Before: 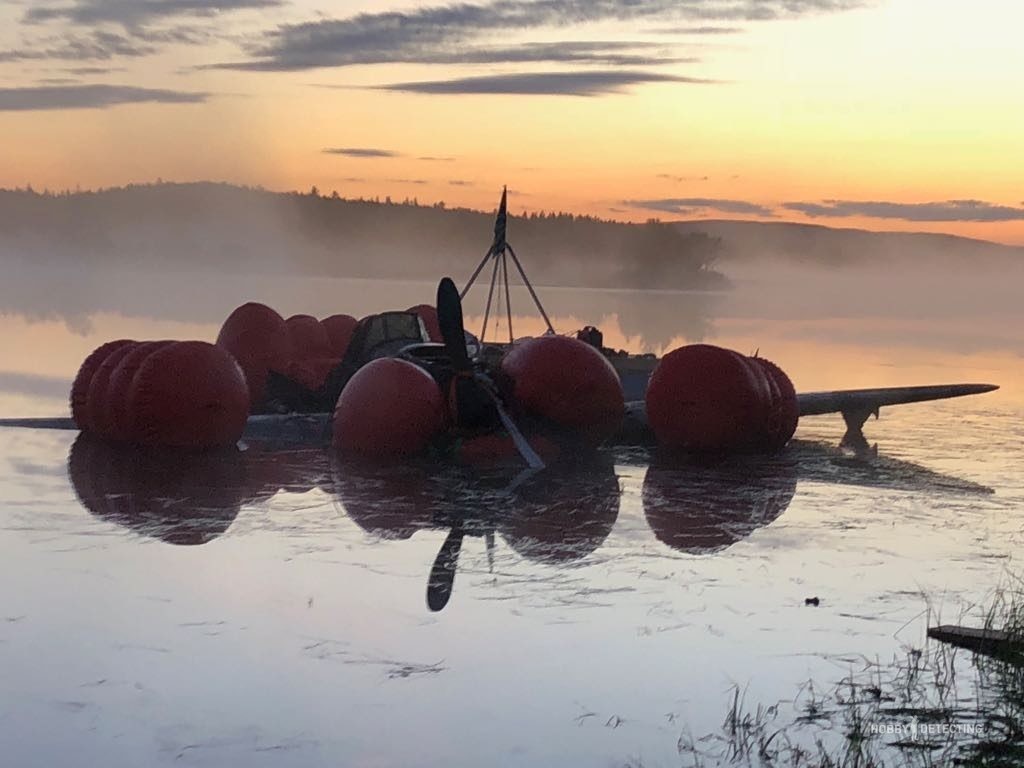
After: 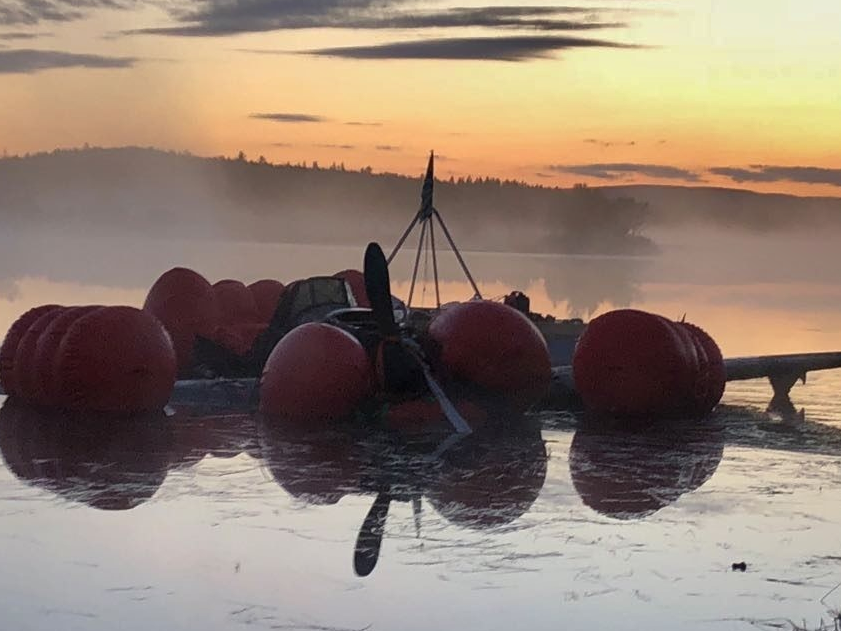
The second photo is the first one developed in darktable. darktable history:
crop and rotate: left 7.196%, top 4.574%, right 10.605%, bottom 13.178%
shadows and highlights: radius 118.69, shadows 42.21, highlights -61.56, soften with gaussian
